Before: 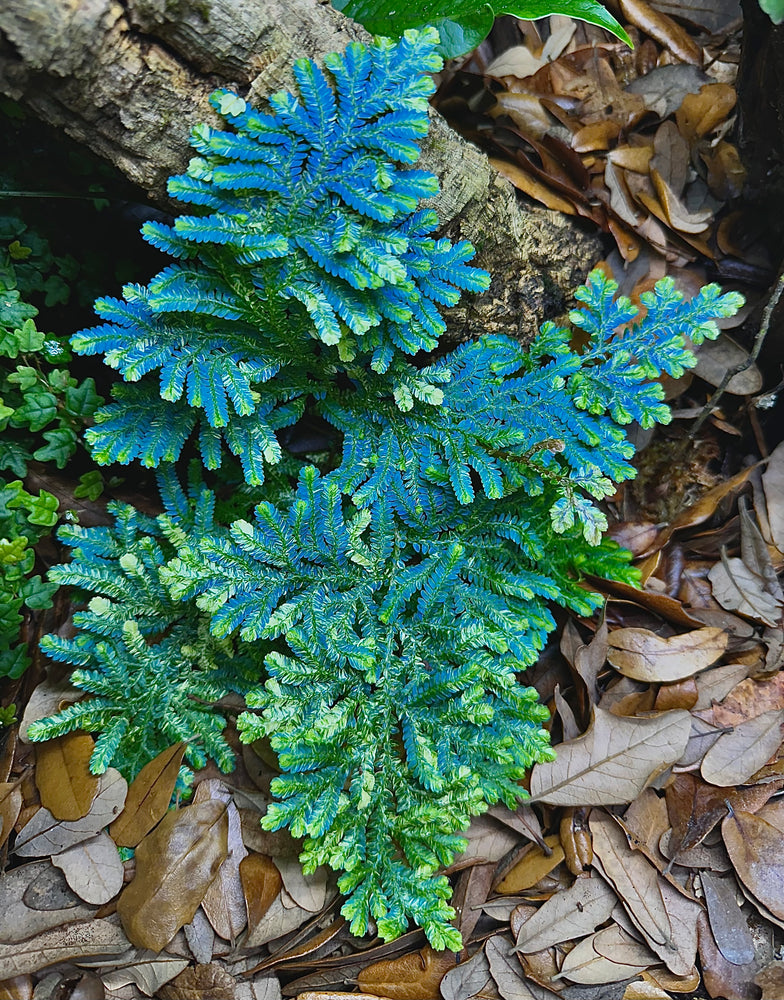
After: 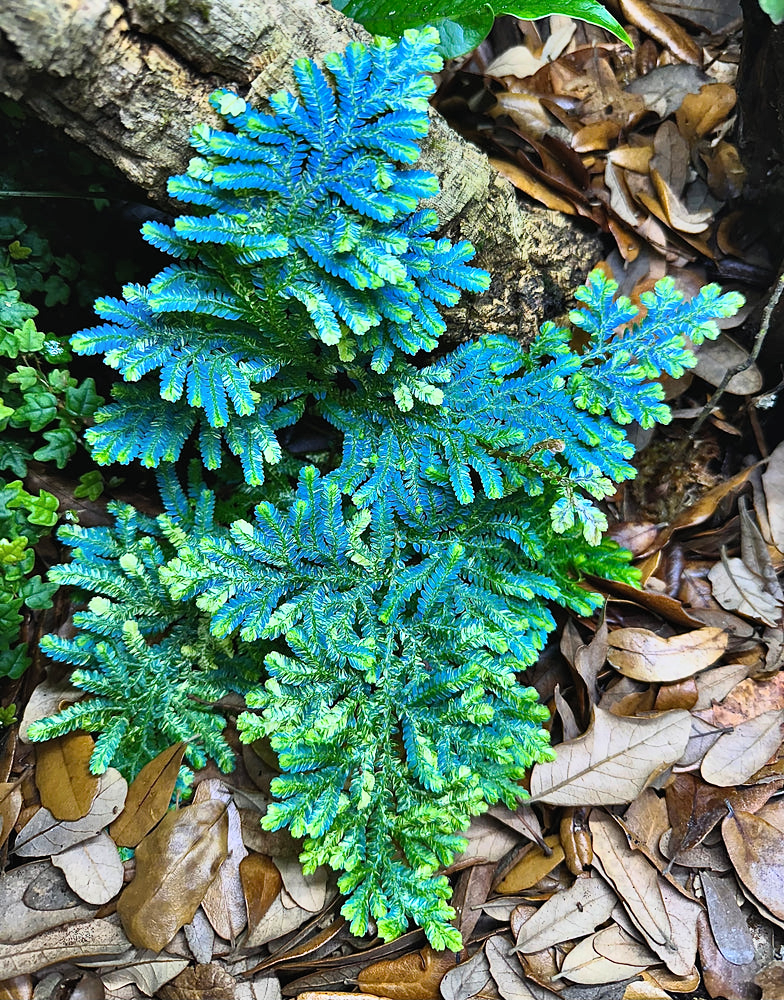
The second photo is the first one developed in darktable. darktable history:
base curve: curves: ch0 [(0, 0) (0.005, 0.002) (0.193, 0.295) (0.399, 0.664) (0.75, 0.928) (1, 1)]
shadows and highlights: radius 108.52, shadows 44.07, highlights -67.8, low approximation 0.01, soften with gaussian
